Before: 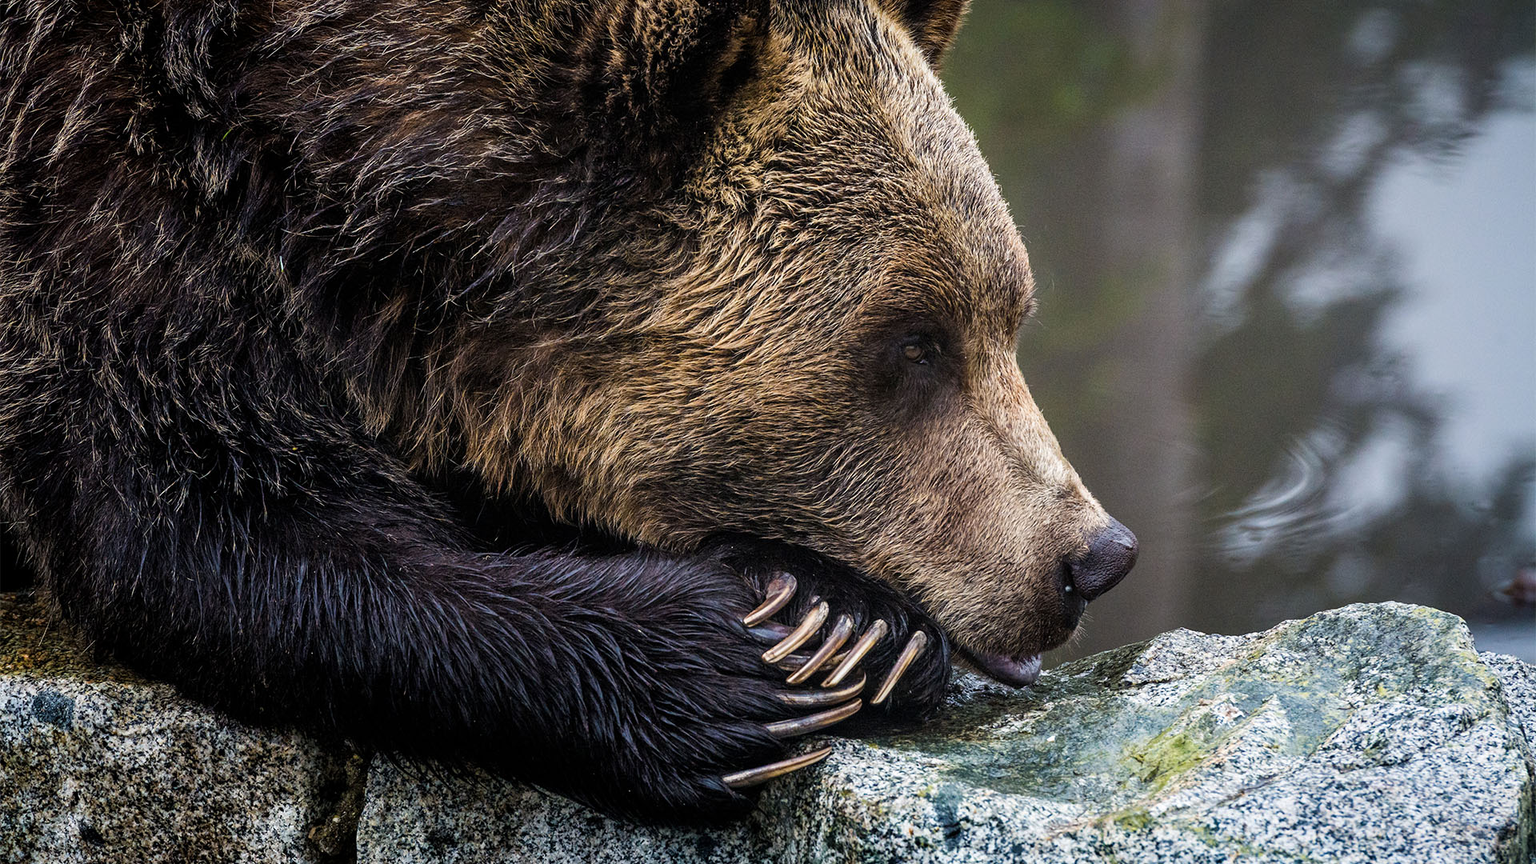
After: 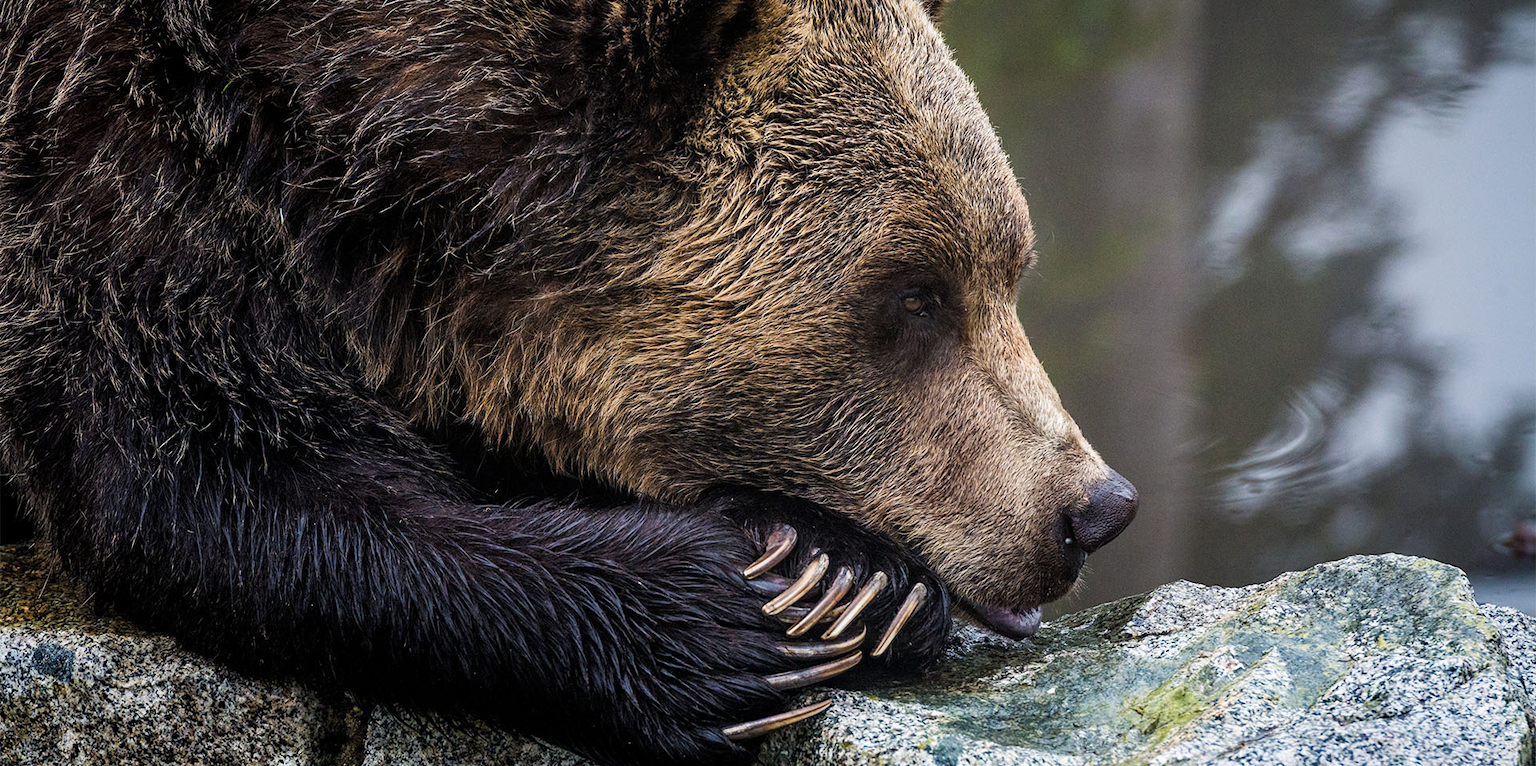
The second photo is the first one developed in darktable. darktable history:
crop and rotate: top 5.609%, bottom 5.609%
exposure: compensate highlight preservation false
